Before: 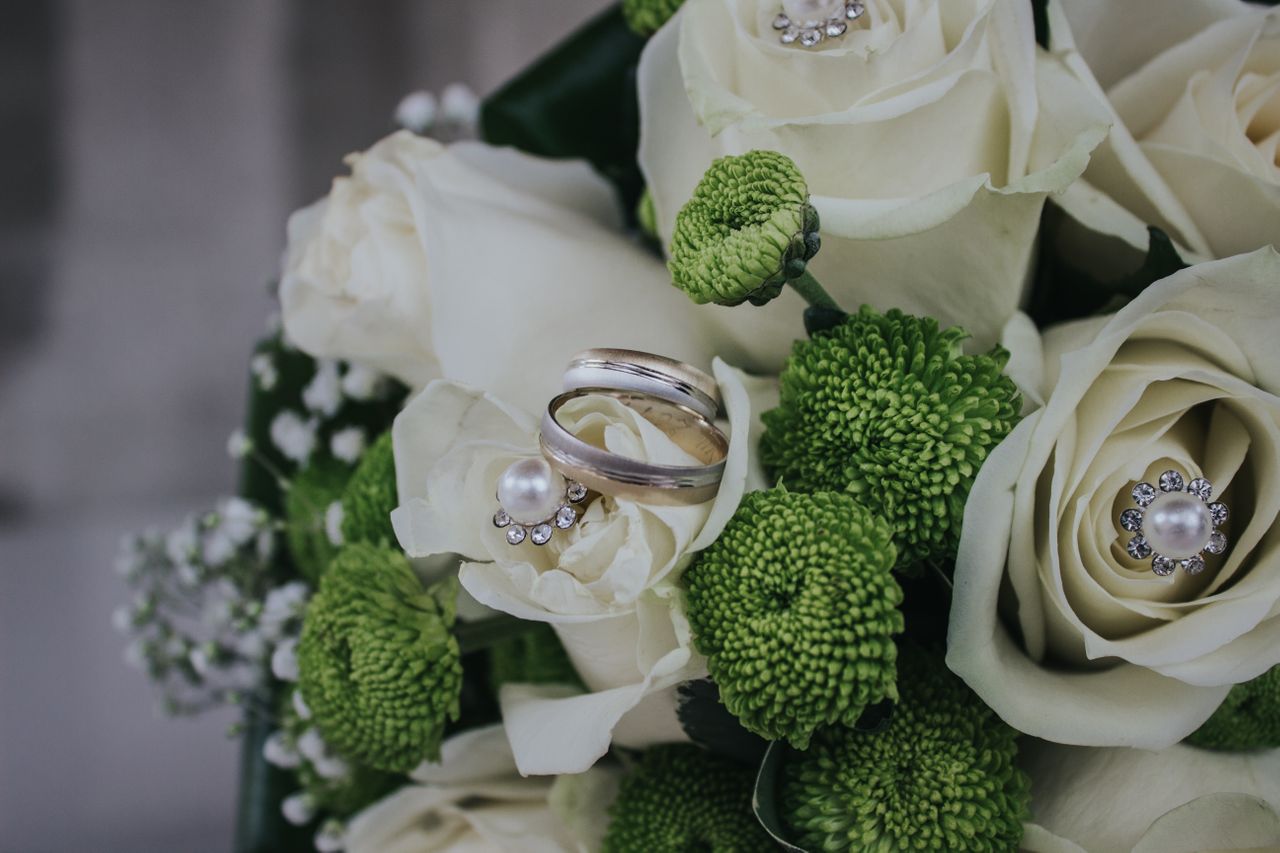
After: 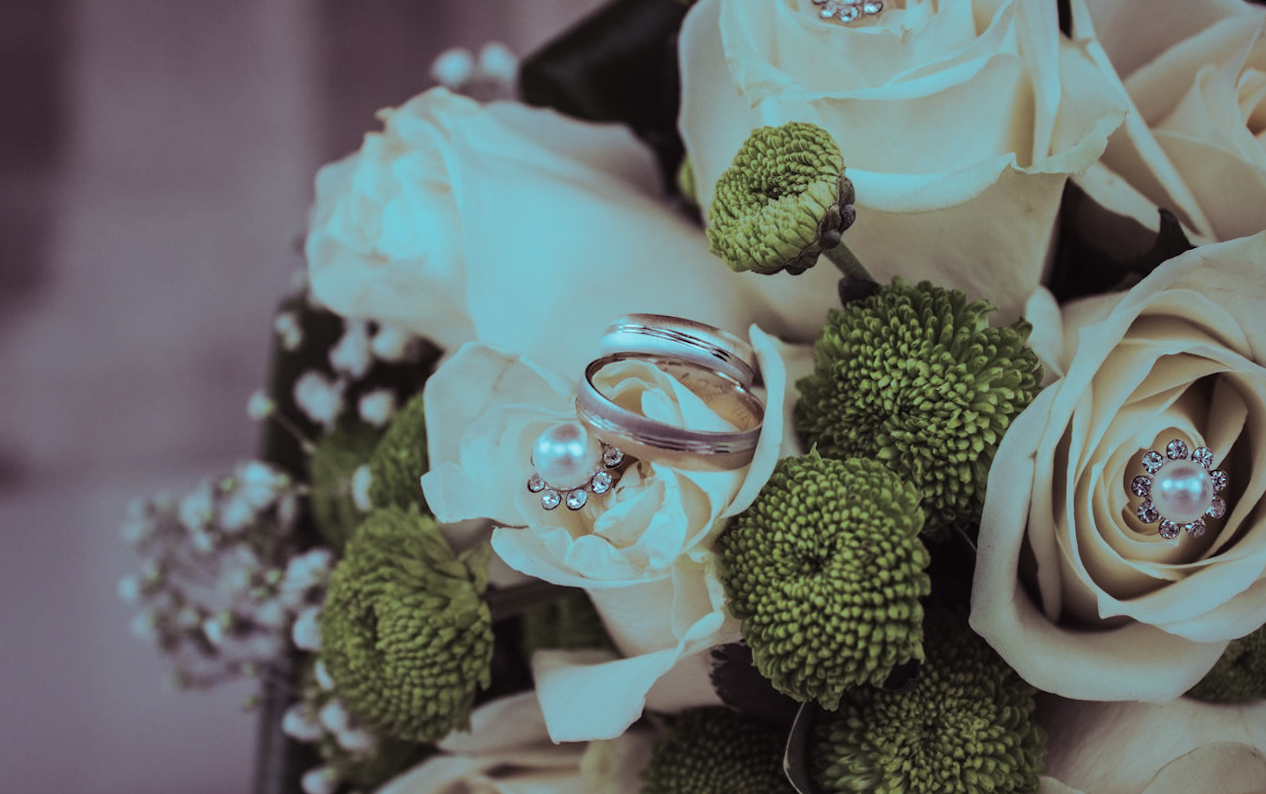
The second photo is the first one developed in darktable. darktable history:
rotate and perspective: rotation 0.679°, lens shift (horizontal) 0.136, crop left 0.009, crop right 0.991, crop top 0.078, crop bottom 0.95
bloom: size 38%, threshold 95%, strength 30%
split-toning: shadows › hue 327.6°, highlights › hue 198°, highlights › saturation 0.55, balance -21.25, compress 0%
sharpen: radius 5.325, amount 0.312, threshold 26.433
